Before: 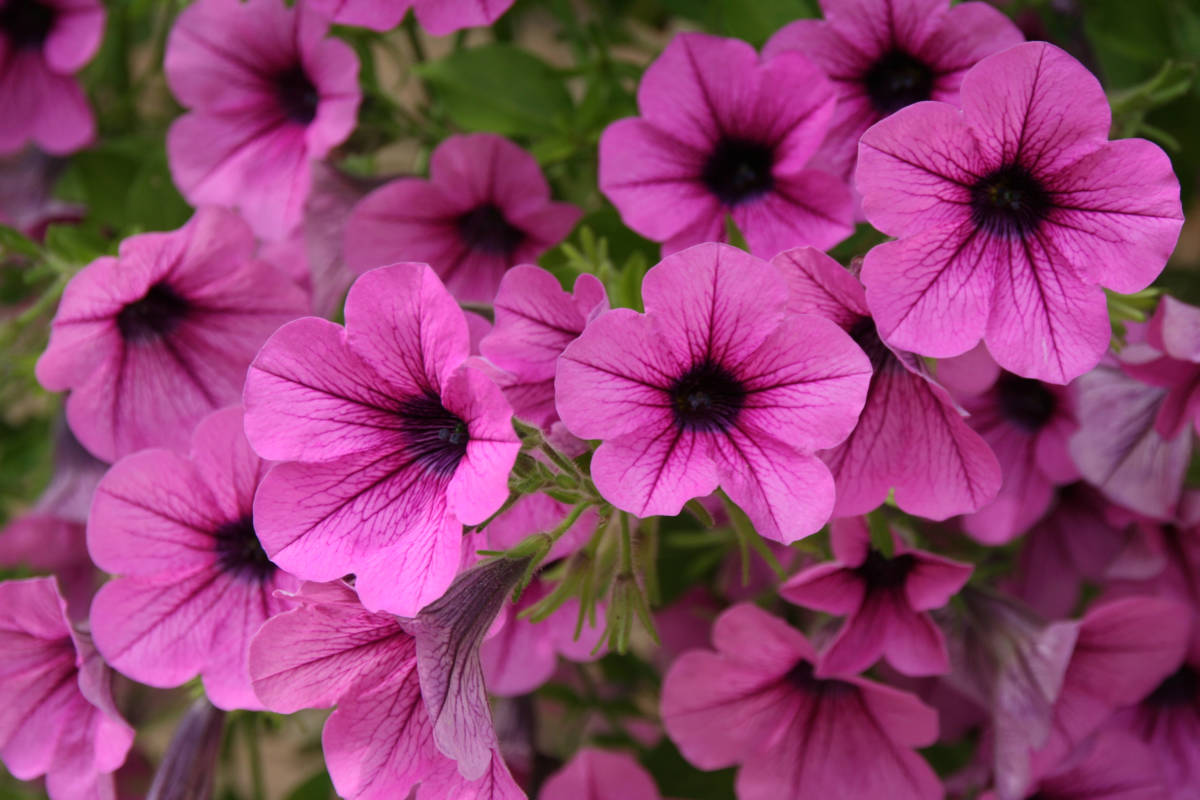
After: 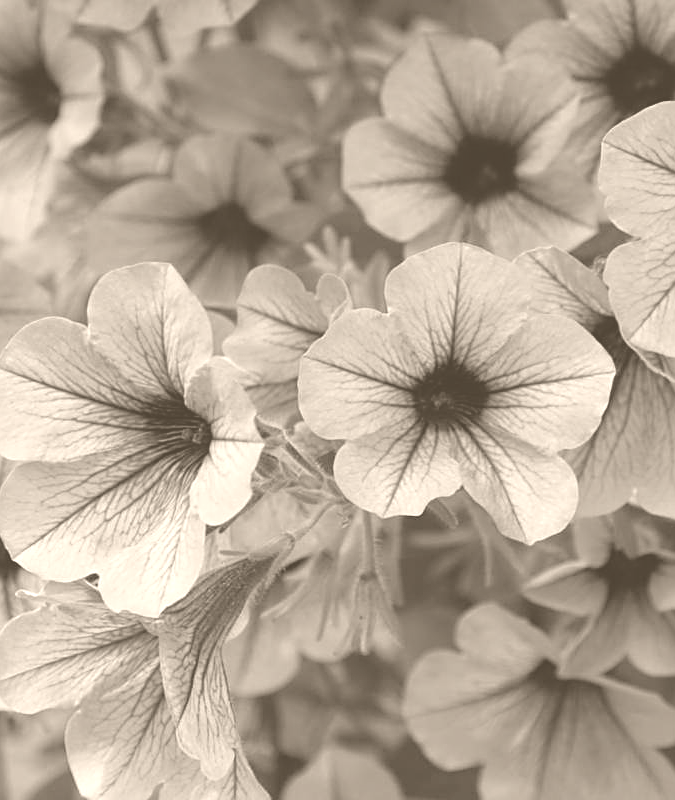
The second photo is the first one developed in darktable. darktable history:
color balance rgb: perceptual saturation grading › global saturation 25%, global vibrance 10%
crop: left 21.496%, right 22.254%
sharpen: on, module defaults
colorize: hue 34.49°, saturation 35.33%, source mix 100%, version 1
